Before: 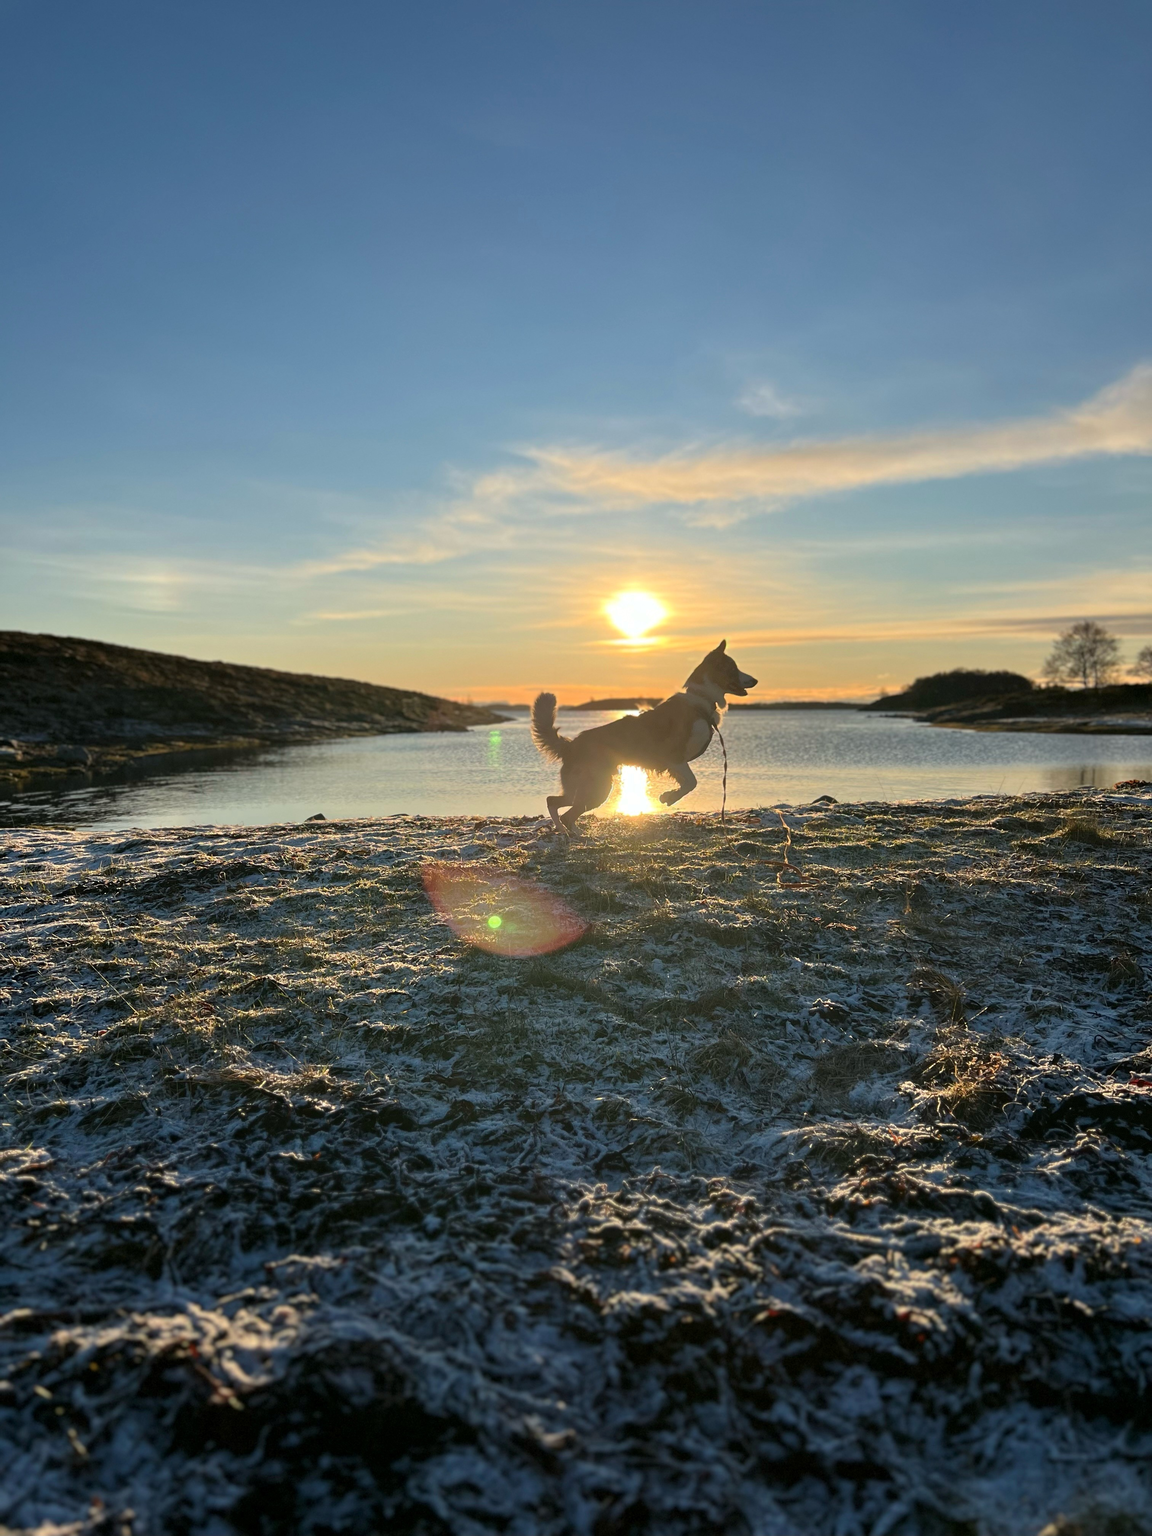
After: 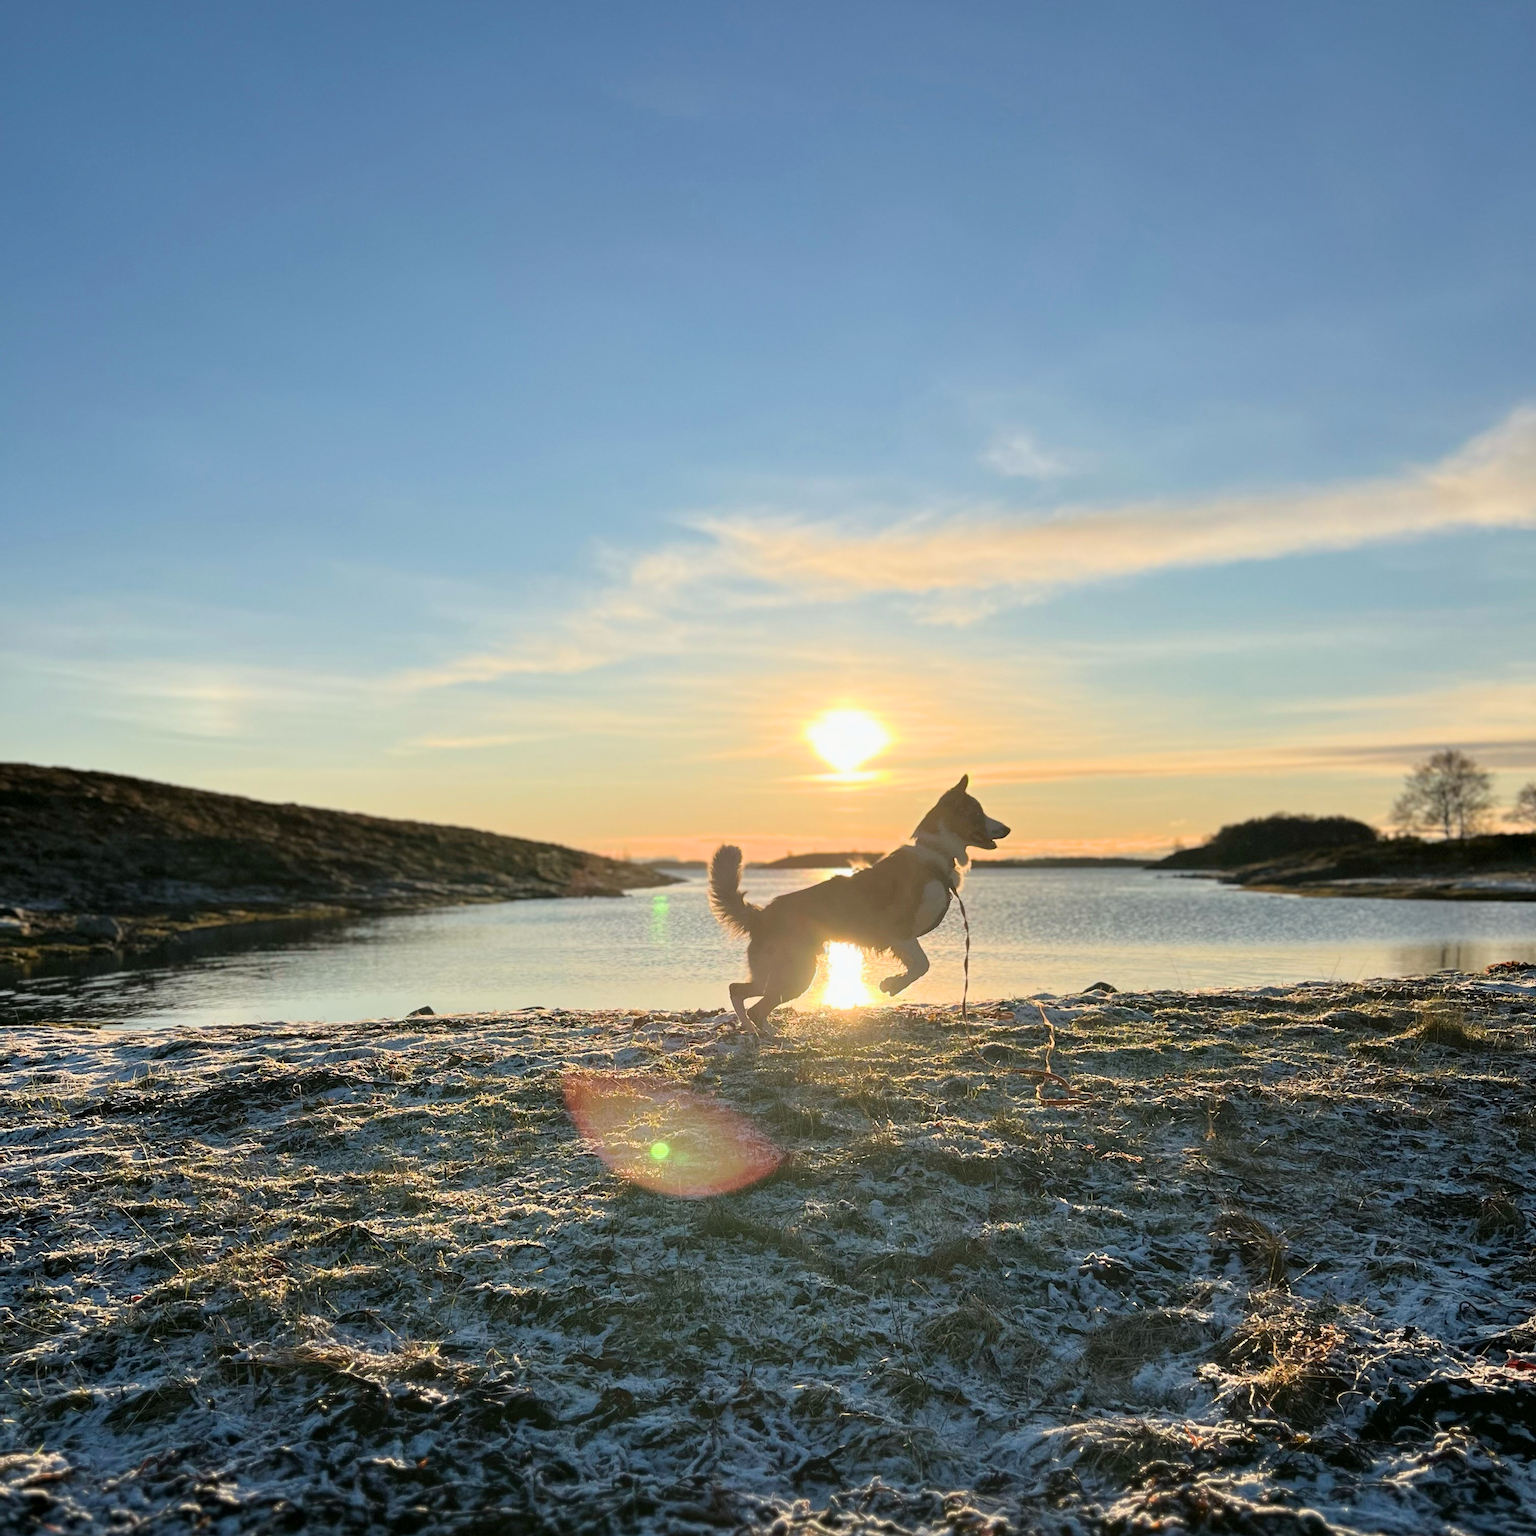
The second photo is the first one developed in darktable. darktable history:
exposure: black level correction 0.001, exposure 0.5 EV, compensate exposure bias true, compensate highlight preservation false
filmic rgb: black relative exposure -14.19 EV, white relative exposure 3.39 EV, hardness 7.89, preserve chrominance max RGB
crop: top 3.857%, bottom 21.132%
